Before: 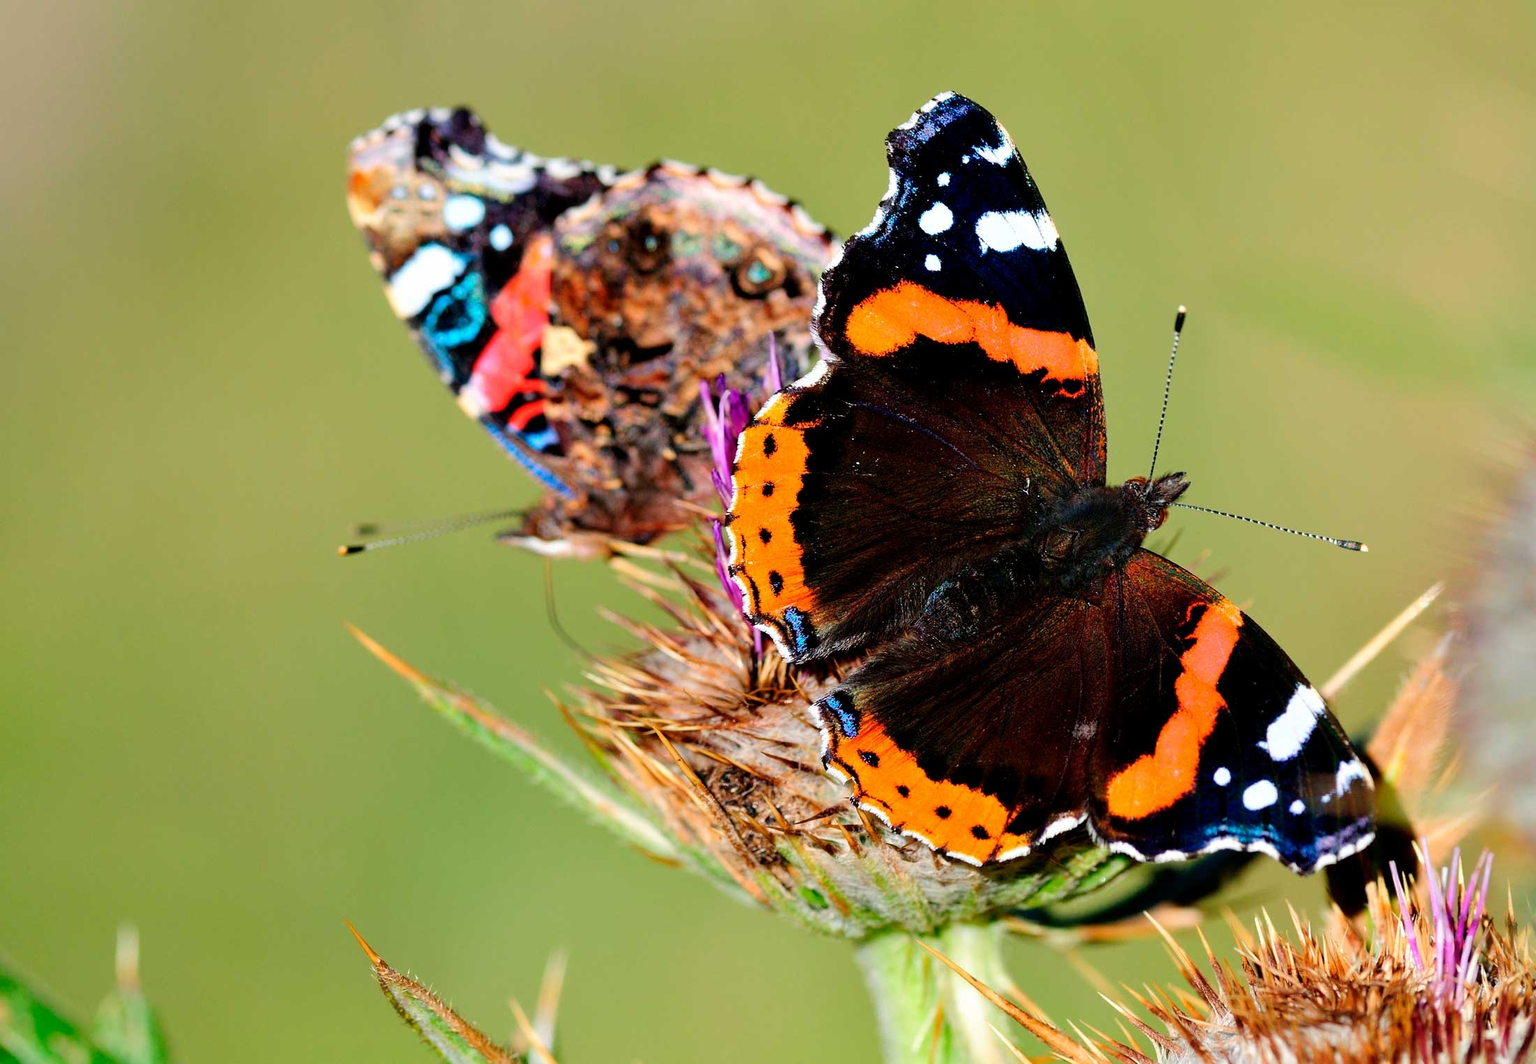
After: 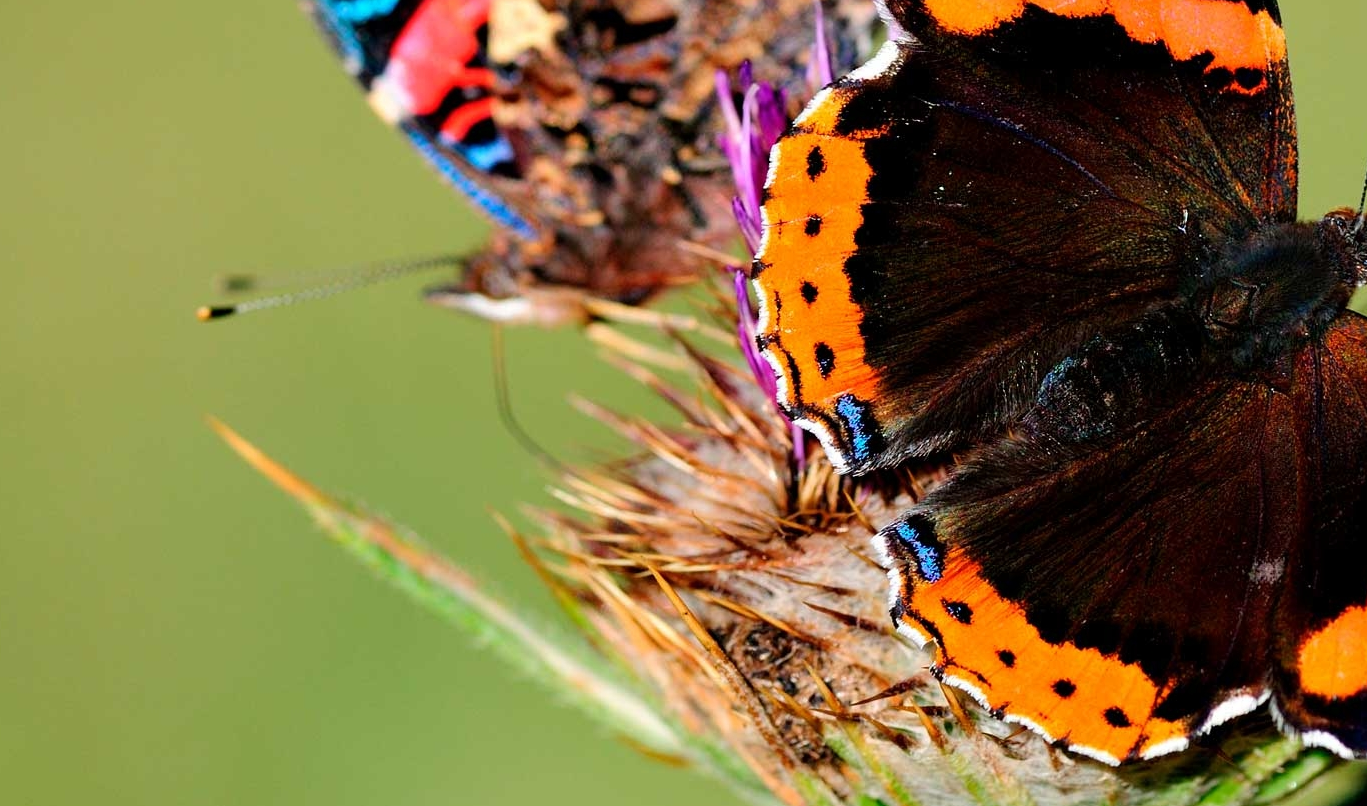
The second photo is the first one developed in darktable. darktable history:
crop: left 13.056%, top 31.171%, right 24.795%, bottom 15.903%
